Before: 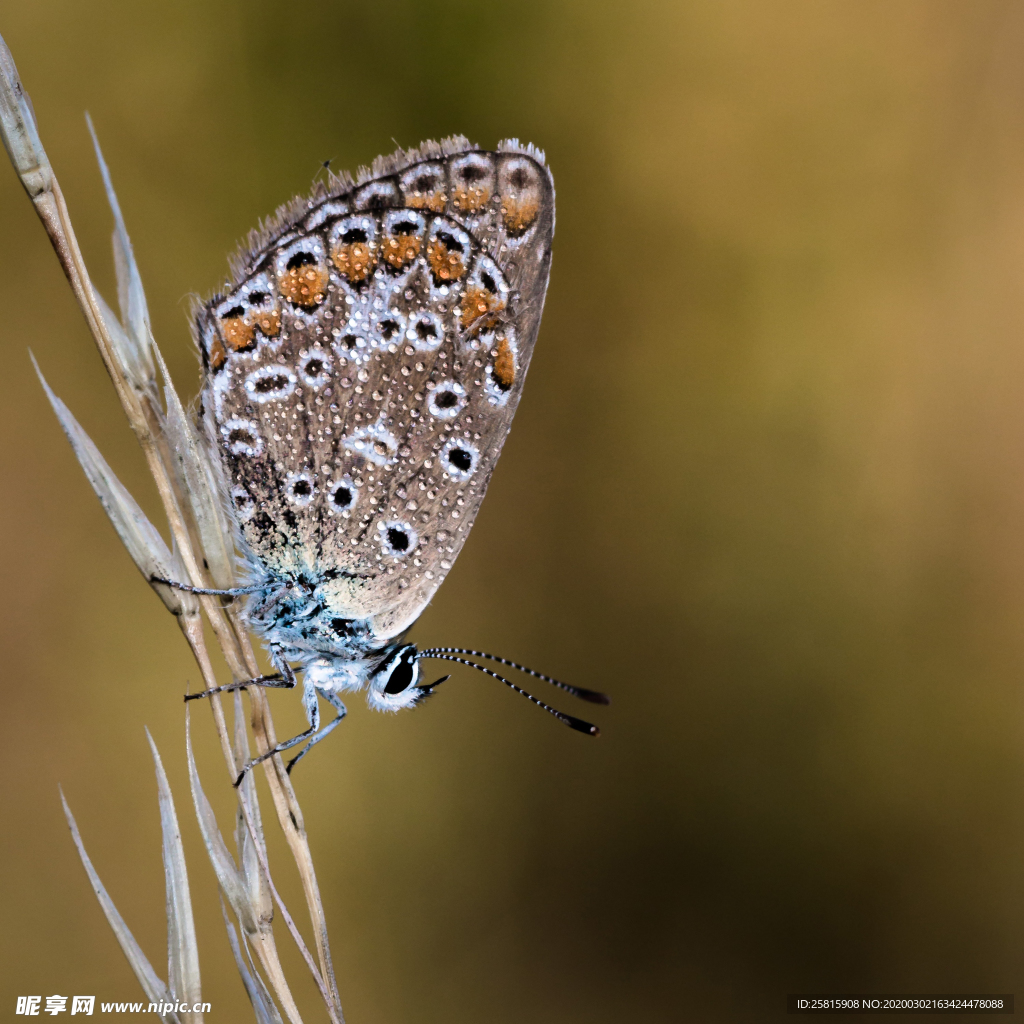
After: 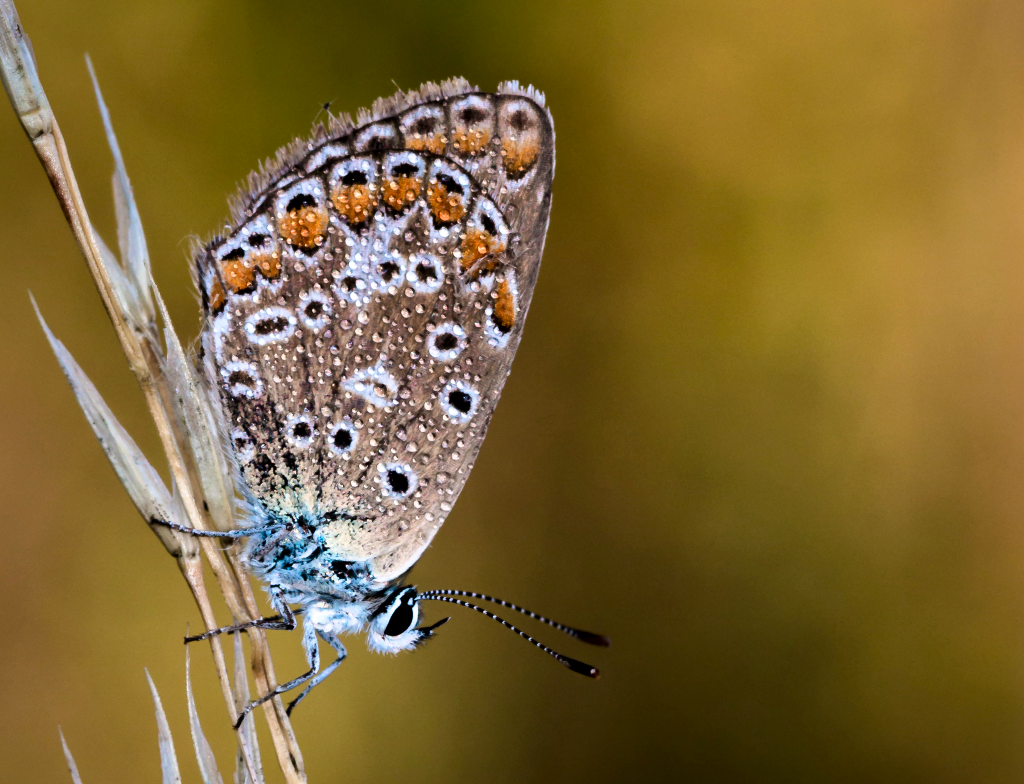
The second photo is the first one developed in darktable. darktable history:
local contrast: mode bilateral grid, contrast 21, coarseness 51, detail 119%, midtone range 0.2
contrast brightness saturation: contrast 0.094, saturation 0.278
crop: top 5.7%, bottom 17.66%
